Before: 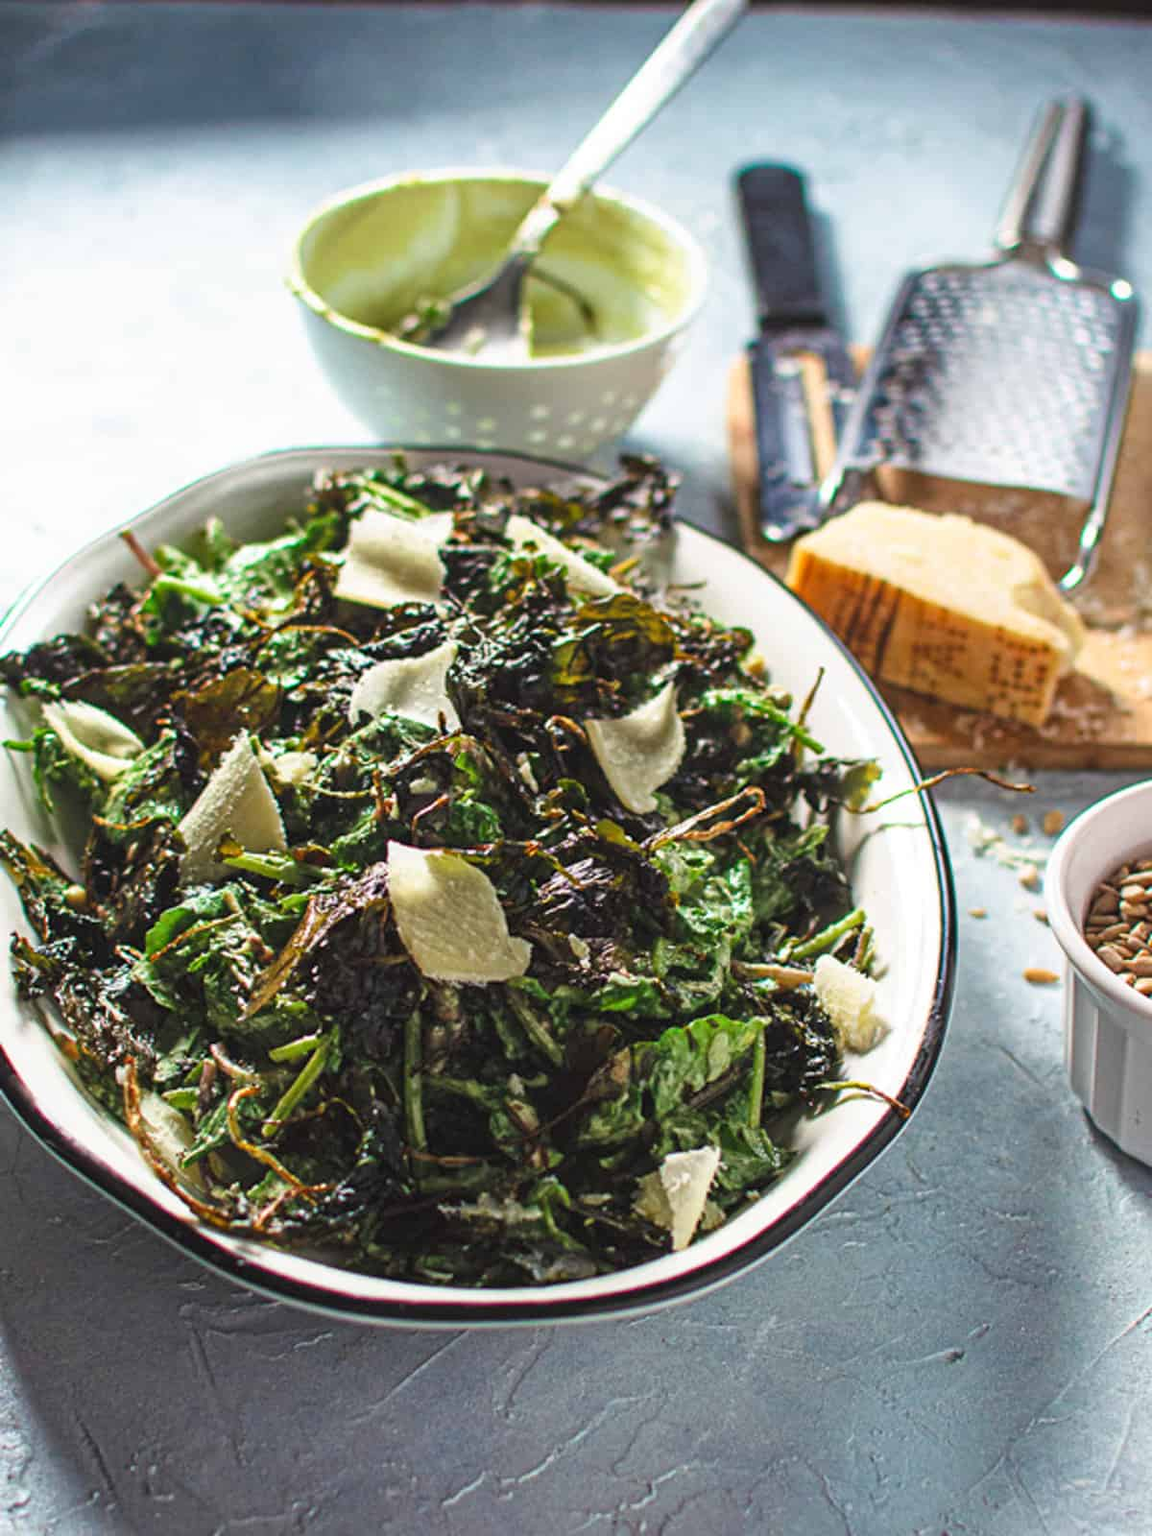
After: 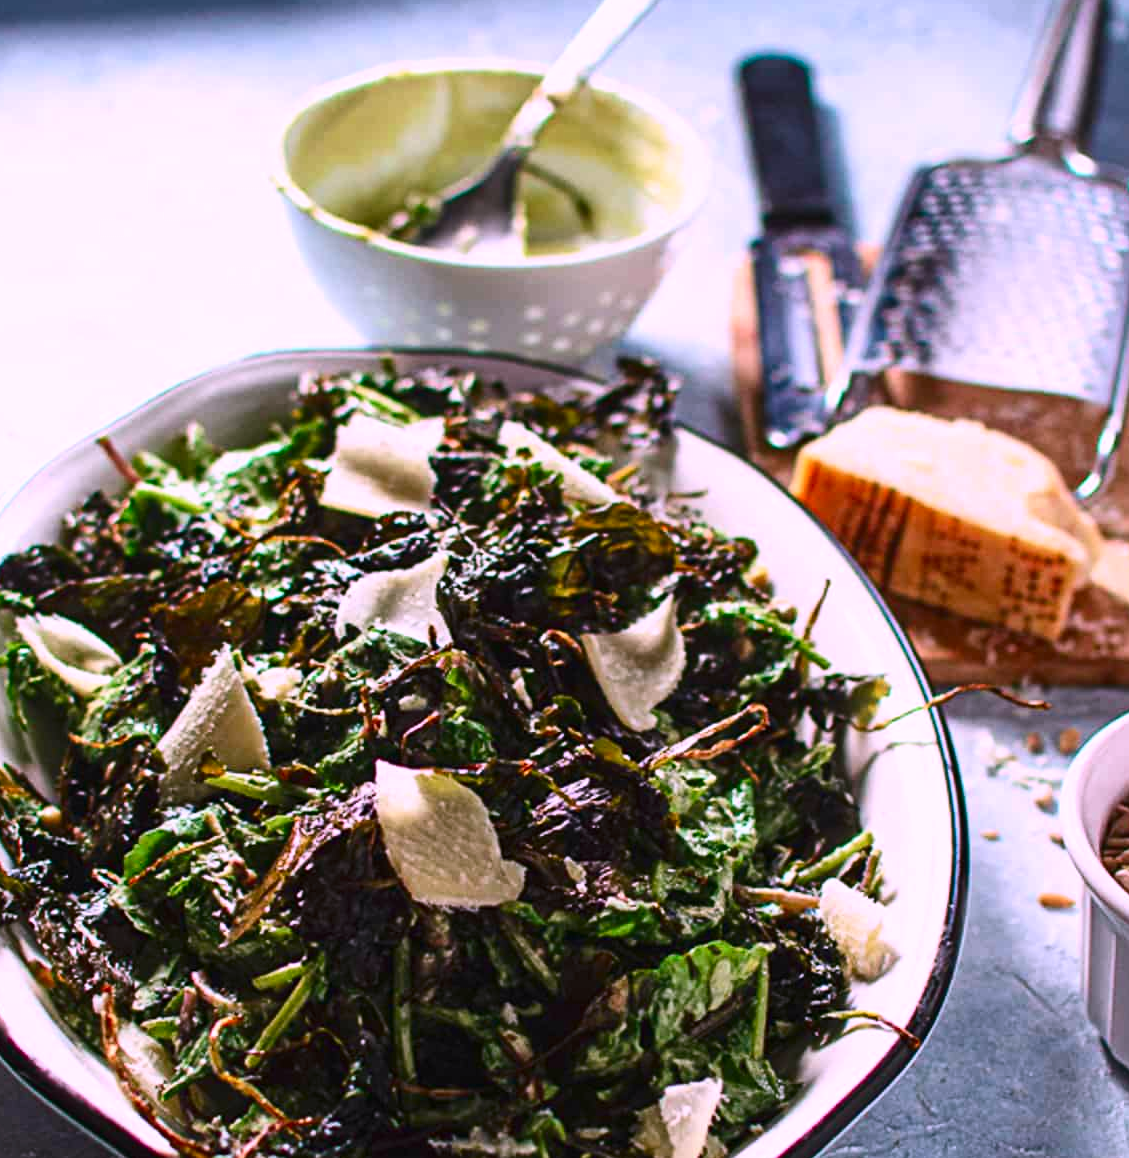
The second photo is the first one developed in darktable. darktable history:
contrast brightness saturation: contrast 0.185, brightness -0.102, saturation 0.212
crop: left 2.385%, top 7.28%, right 3.47%, bottom 20.341%
color correction: highlights a* 16.01, highlights b* -20.27
